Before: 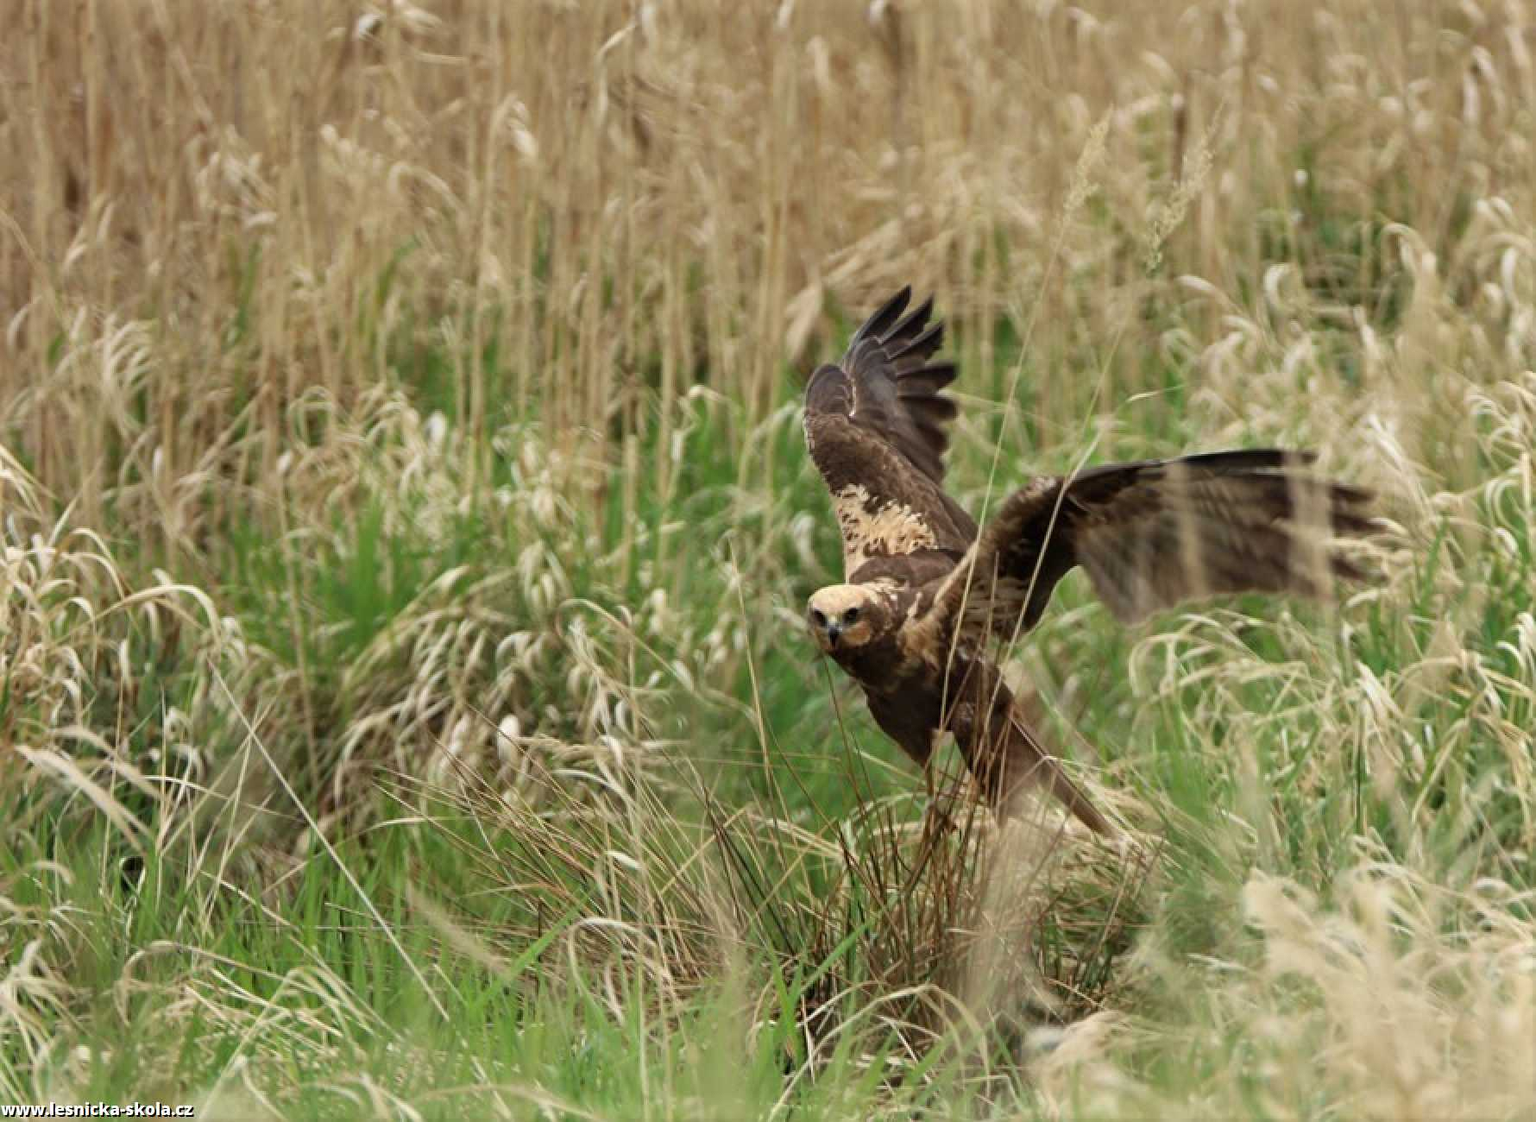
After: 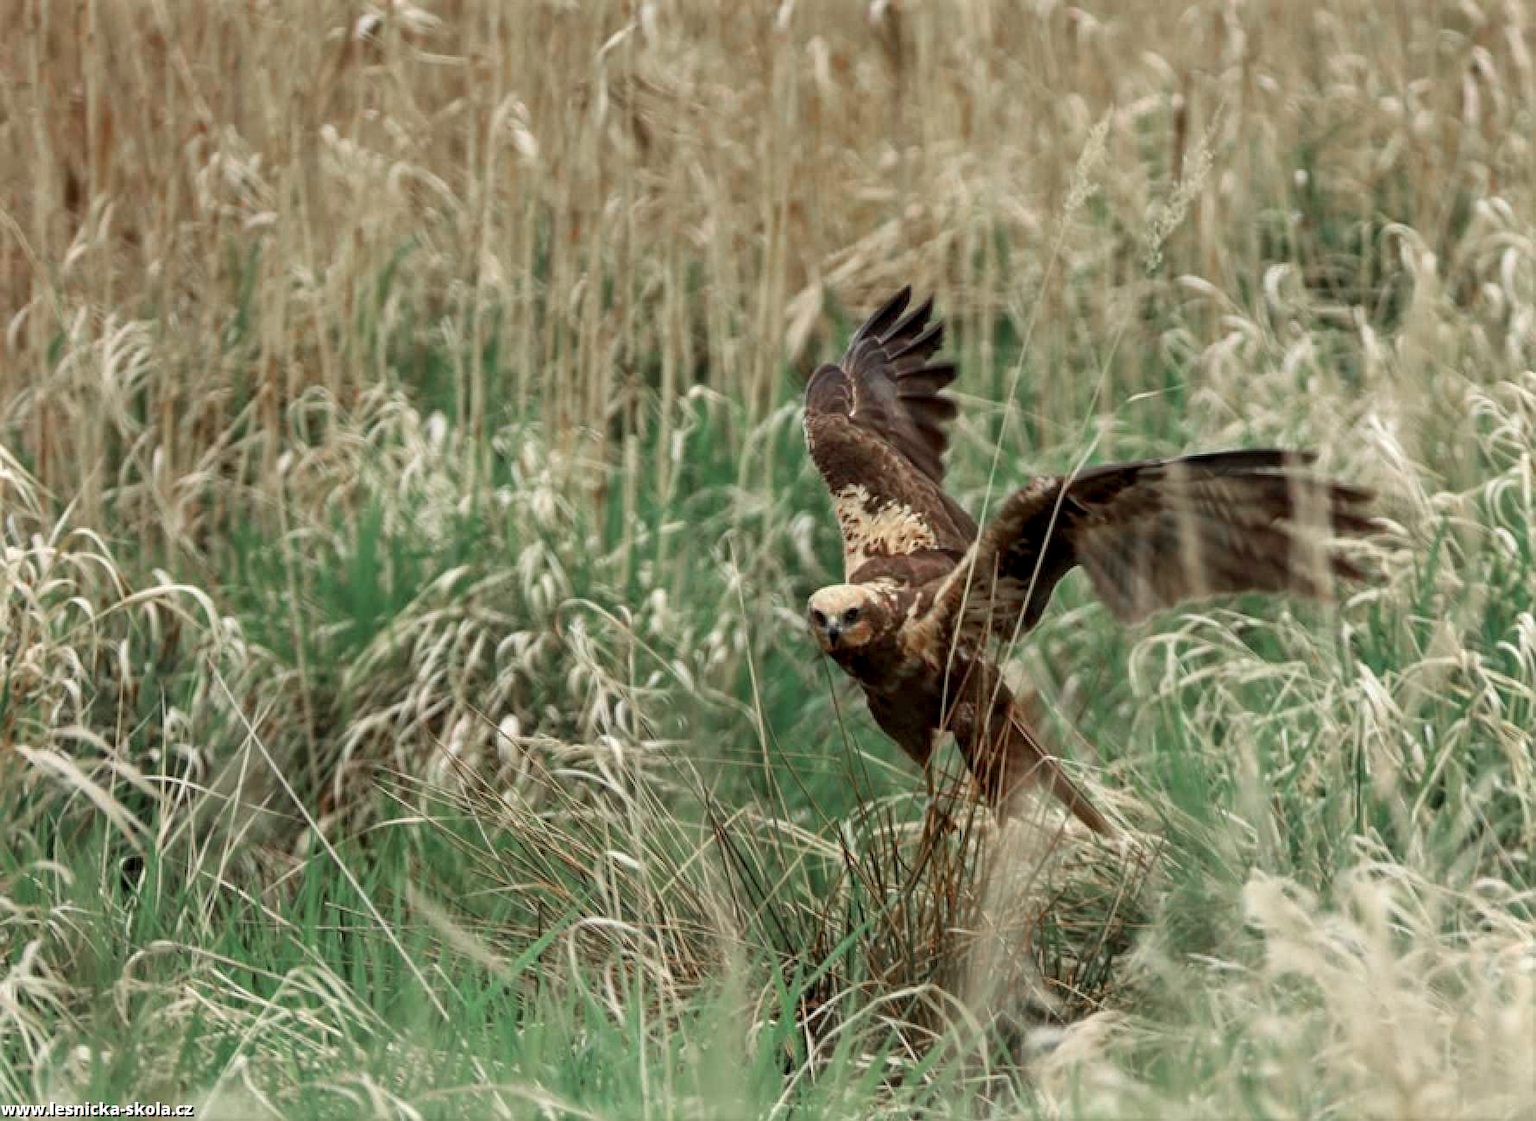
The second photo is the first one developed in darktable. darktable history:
color zones: curves: ch0 [(0, 0.466) (0.128, 0.466) (0.25, 0.5) (0.375, 0.456) (0.5, 0.5) (0.625, 0.5) (0.737, 0.652) (0.875, 0.5)]; ch1 [(0, 0.603) (0.125, 0.618) (0.261, 0.348) (0.372, 0.353) (0.497, 0.363) (0.611, 0.45) (0.731, 0.427) (0.875, 0.518) (0.998, 0.652)]; ch2 [(0, 0.559) (0.125, 0.451) (0.253, 0.564) (0.37, 0.578) (0.5, 0.466) (0.625, 0.471) (0.731, 0.471) (0.88, 0.485)]
local contrast: on, module defaults
